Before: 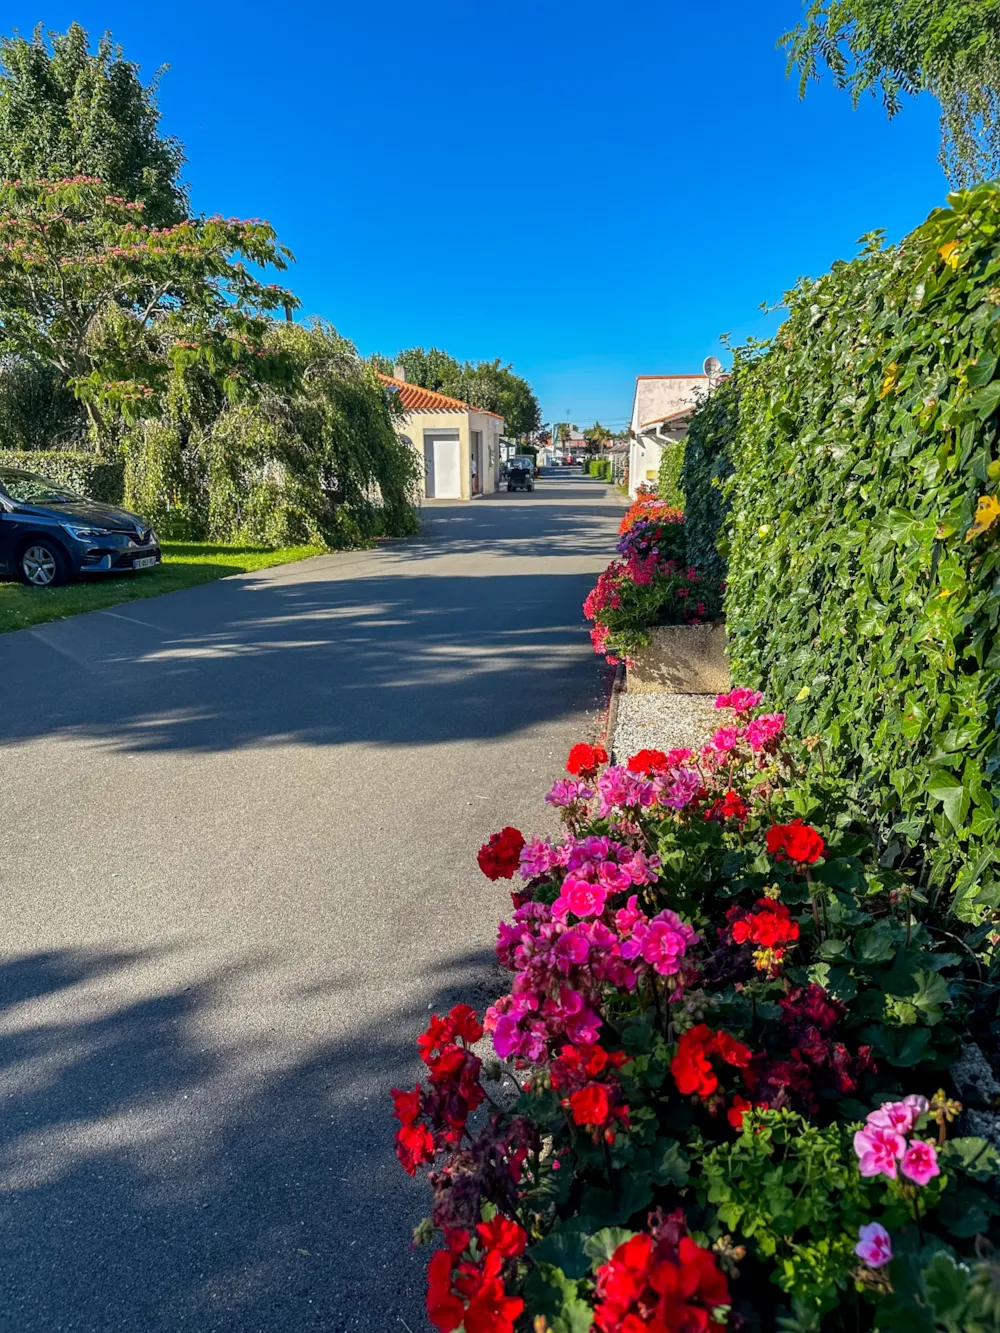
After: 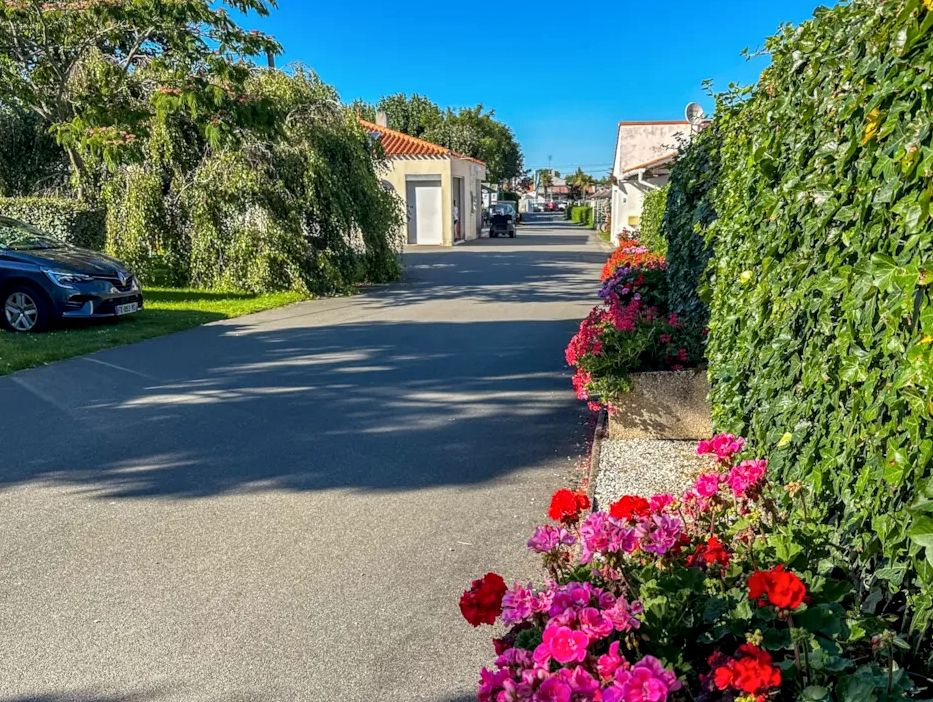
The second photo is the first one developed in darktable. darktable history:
crop: left 1.852%, top 19.101%, right 4.812%, bottom 28.218%
local contrast: on, module defaults
